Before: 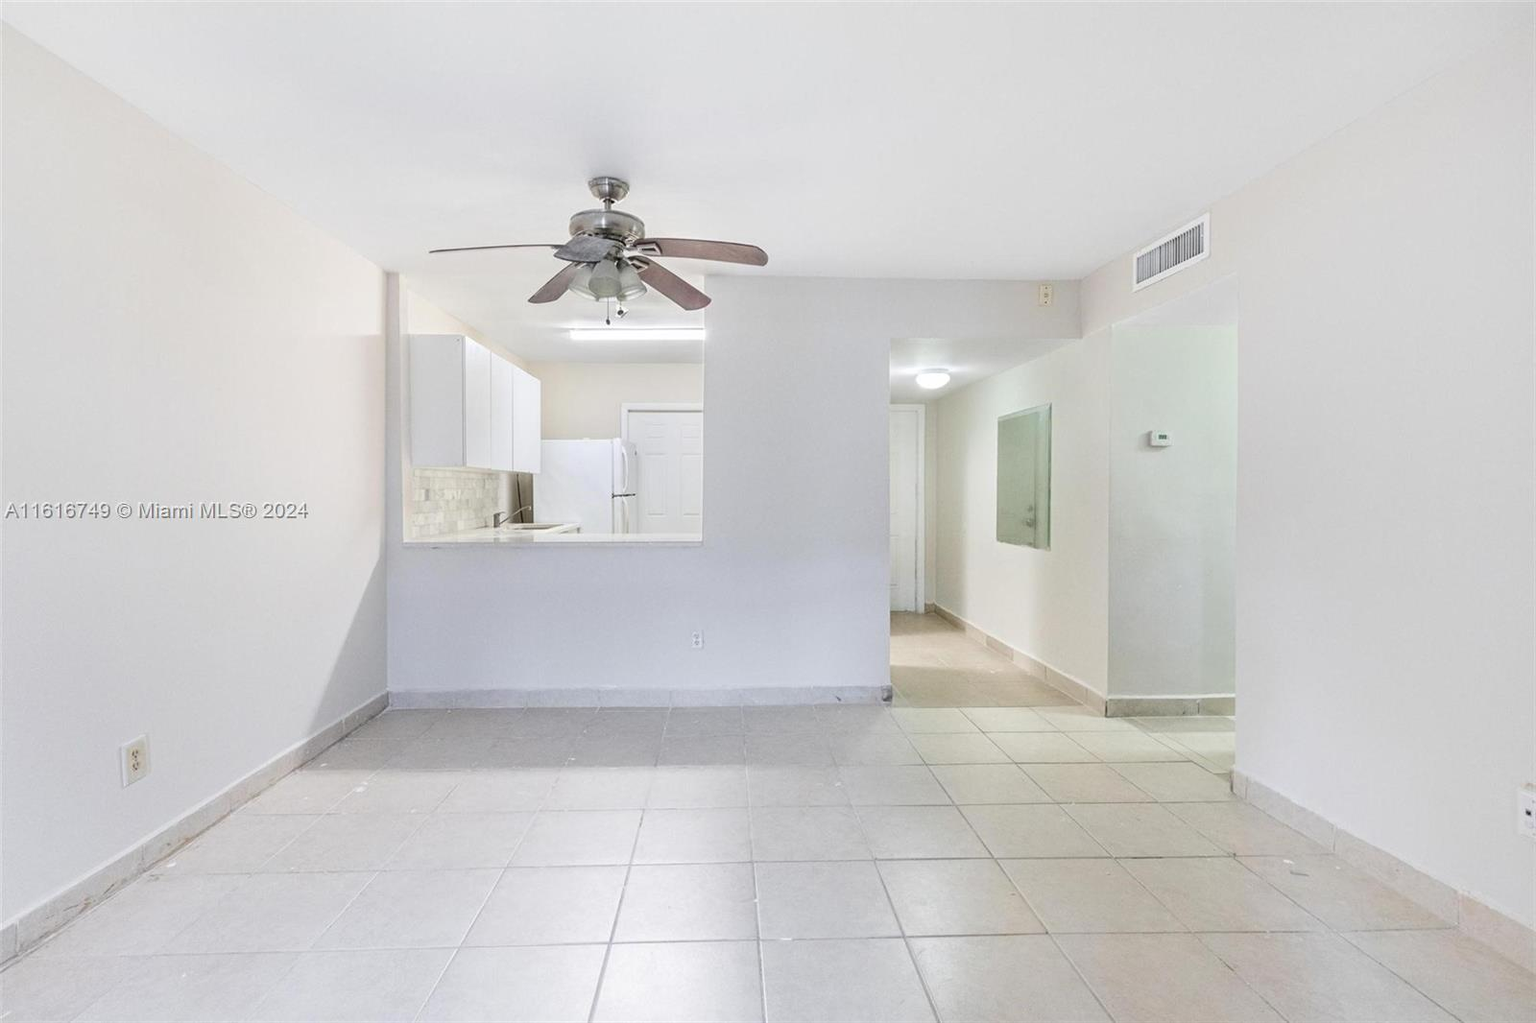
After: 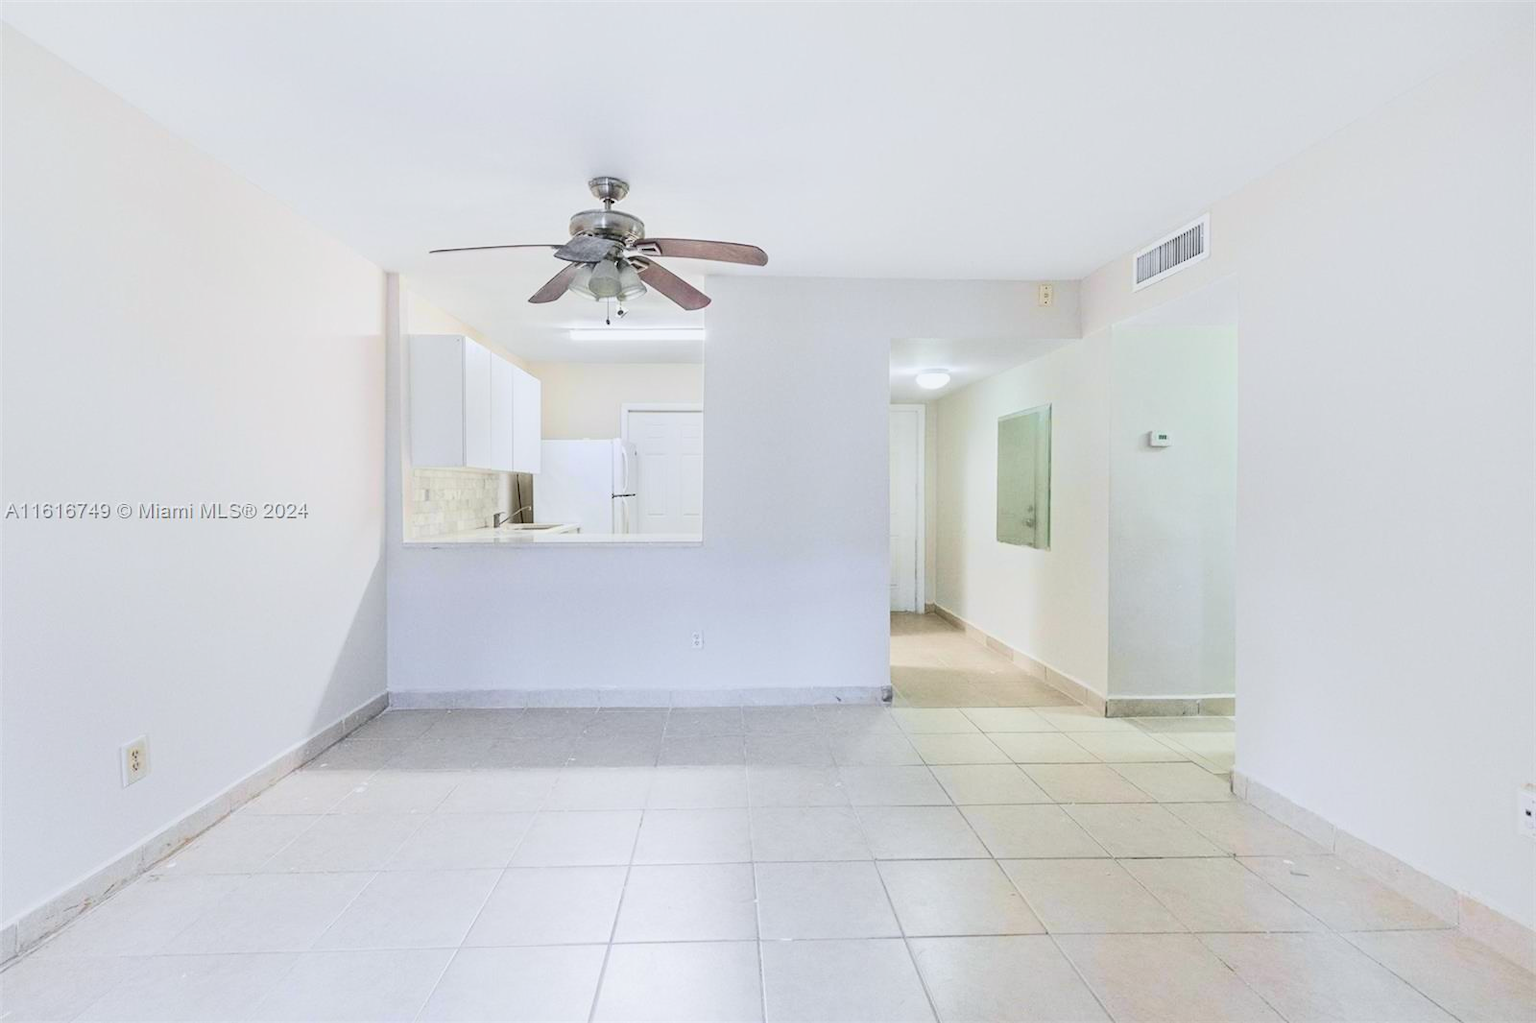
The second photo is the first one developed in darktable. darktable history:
tone curve: curves: ch0 [(0, 0.084) (0.155, 0.169) (0.46, 0.466) (0.751, 0.788) (1, 0.961)]; ch1 [(0, 0) (0.43, 0.408) (0.476, 0.469) (0.505, 0.503) (0.553, 0.563) (0.592, 0.581) (0.631, 0.625) (1, 1)]; ch2 [(0, 0) (0.505, 0.495) (0.55, 0.557) (0.583, 0.573) (1, 1)], color space Lab, independent channels, preserve colors none
